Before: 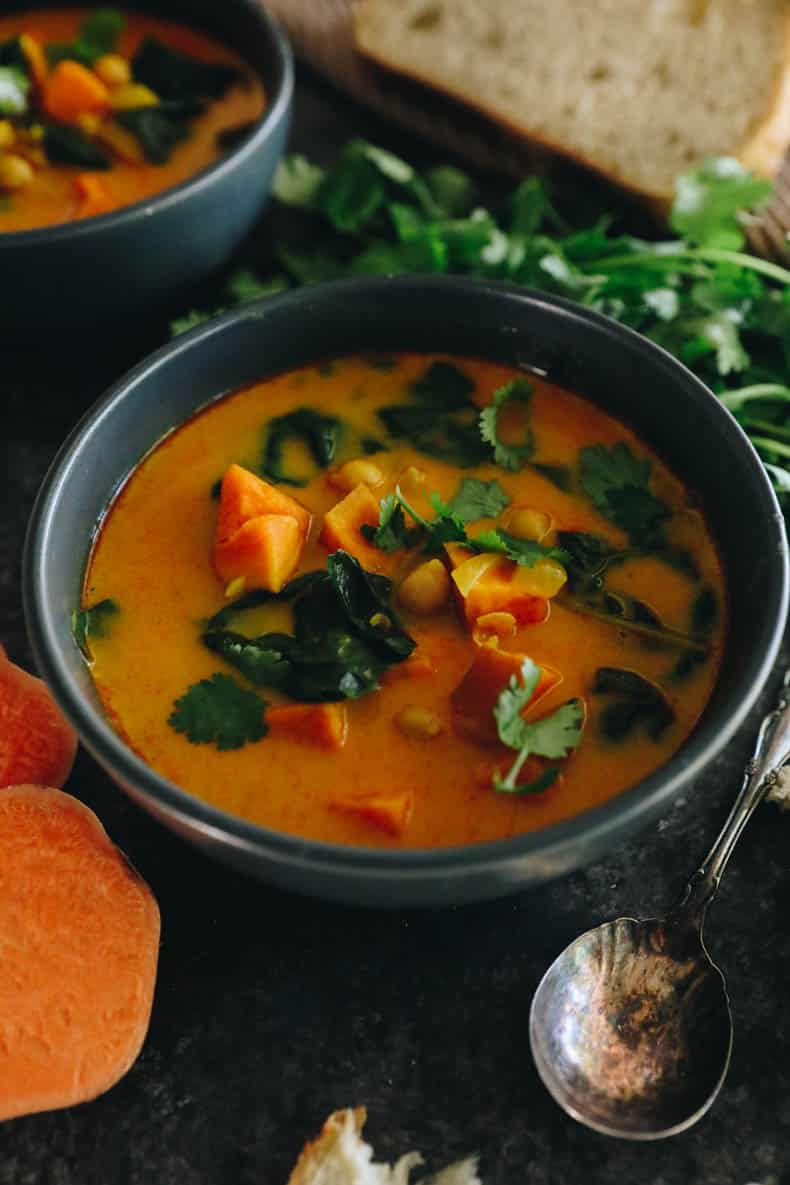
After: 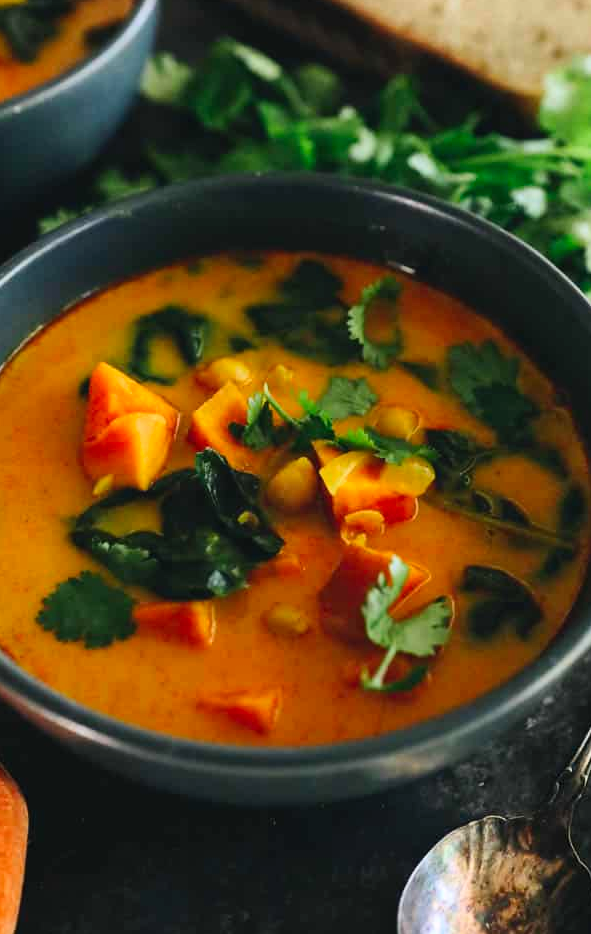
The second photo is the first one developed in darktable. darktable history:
crop: left 16.768%, top 8.653%, right 8.362%, bottom 12.485%
contrast brightness saturation: contrast 0.2, brightness 0.16, saturation 0.22
